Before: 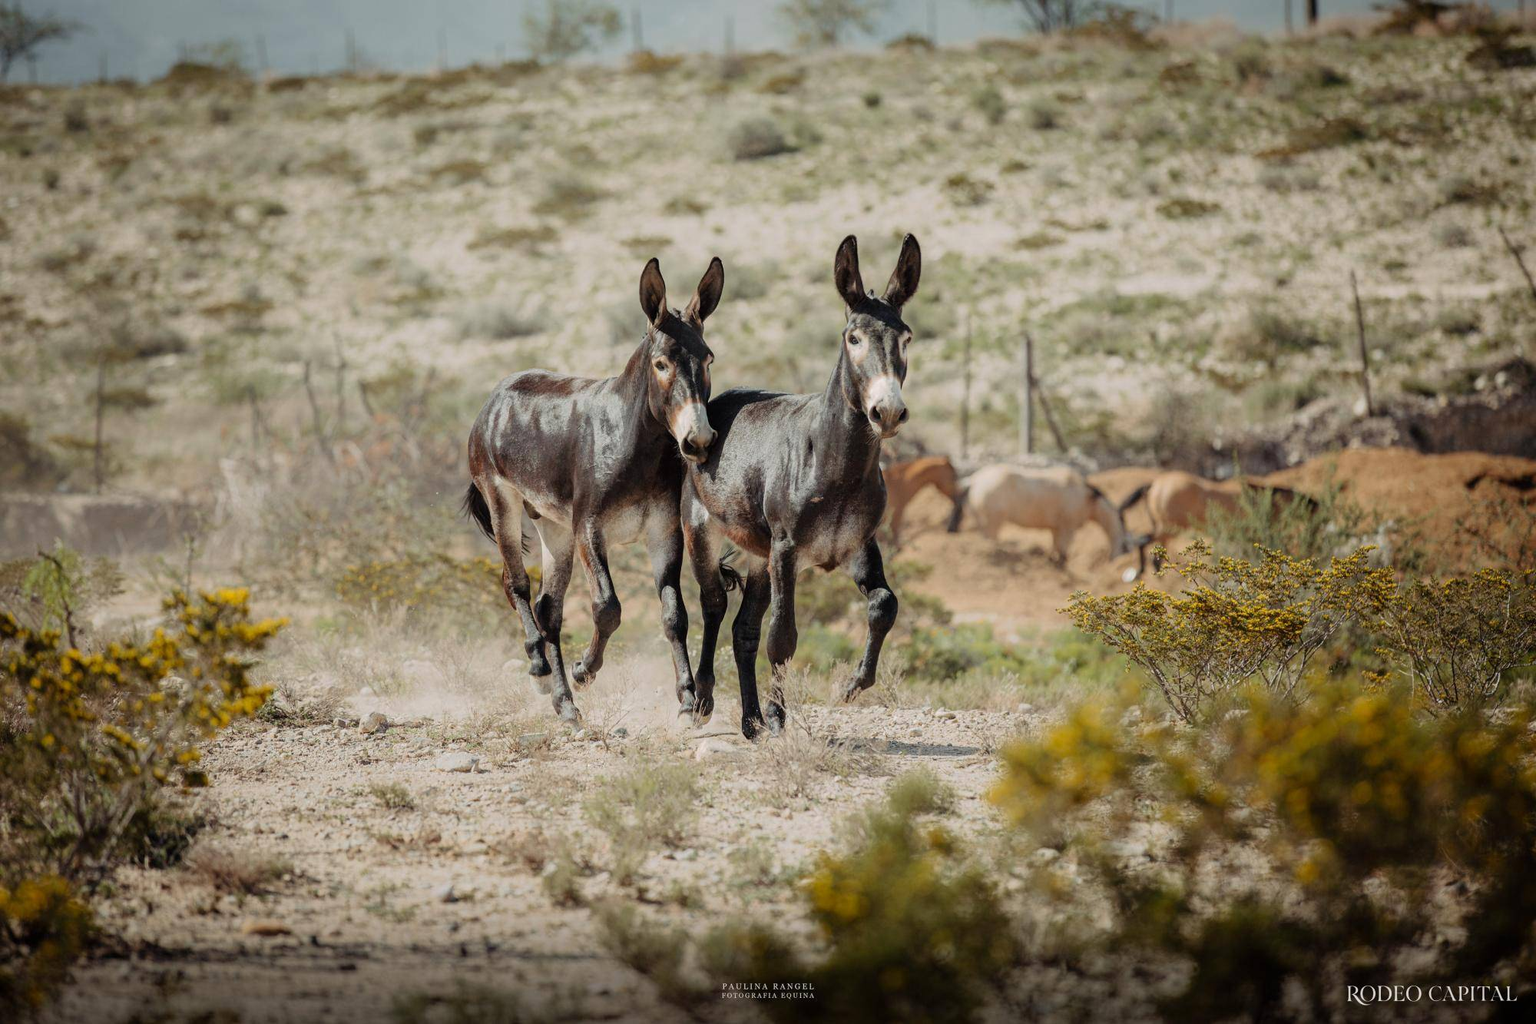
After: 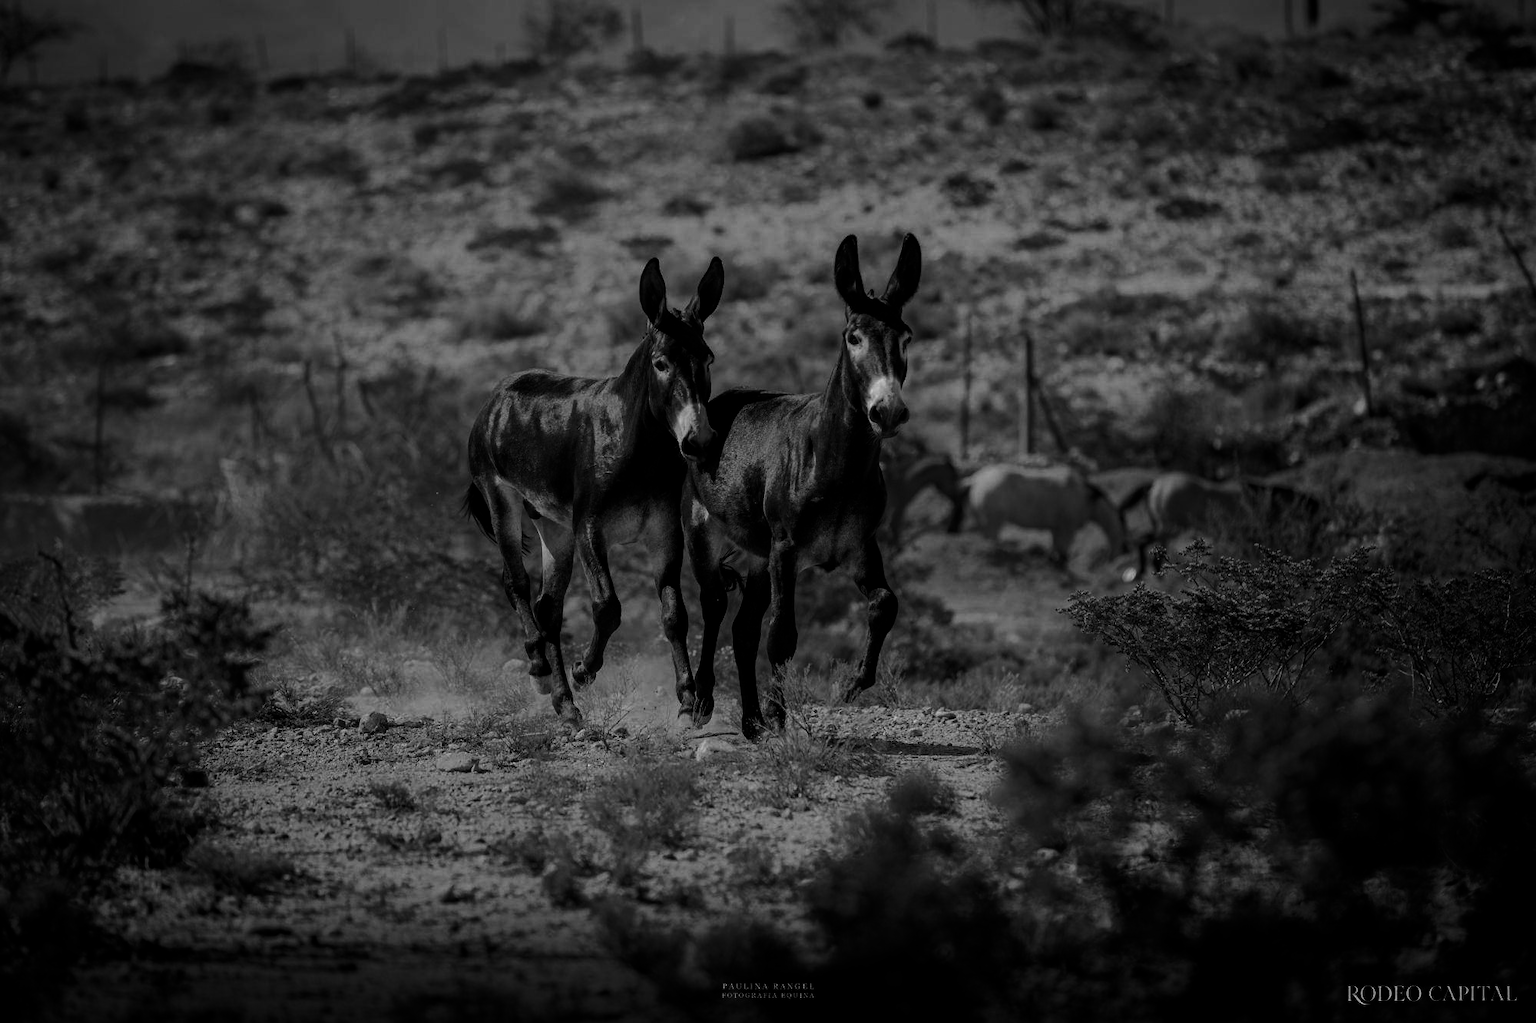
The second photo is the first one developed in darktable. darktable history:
contrast brightness saturation: contrast 0.02, brightness -1, saturation -1
color correction: saturation 2.15
